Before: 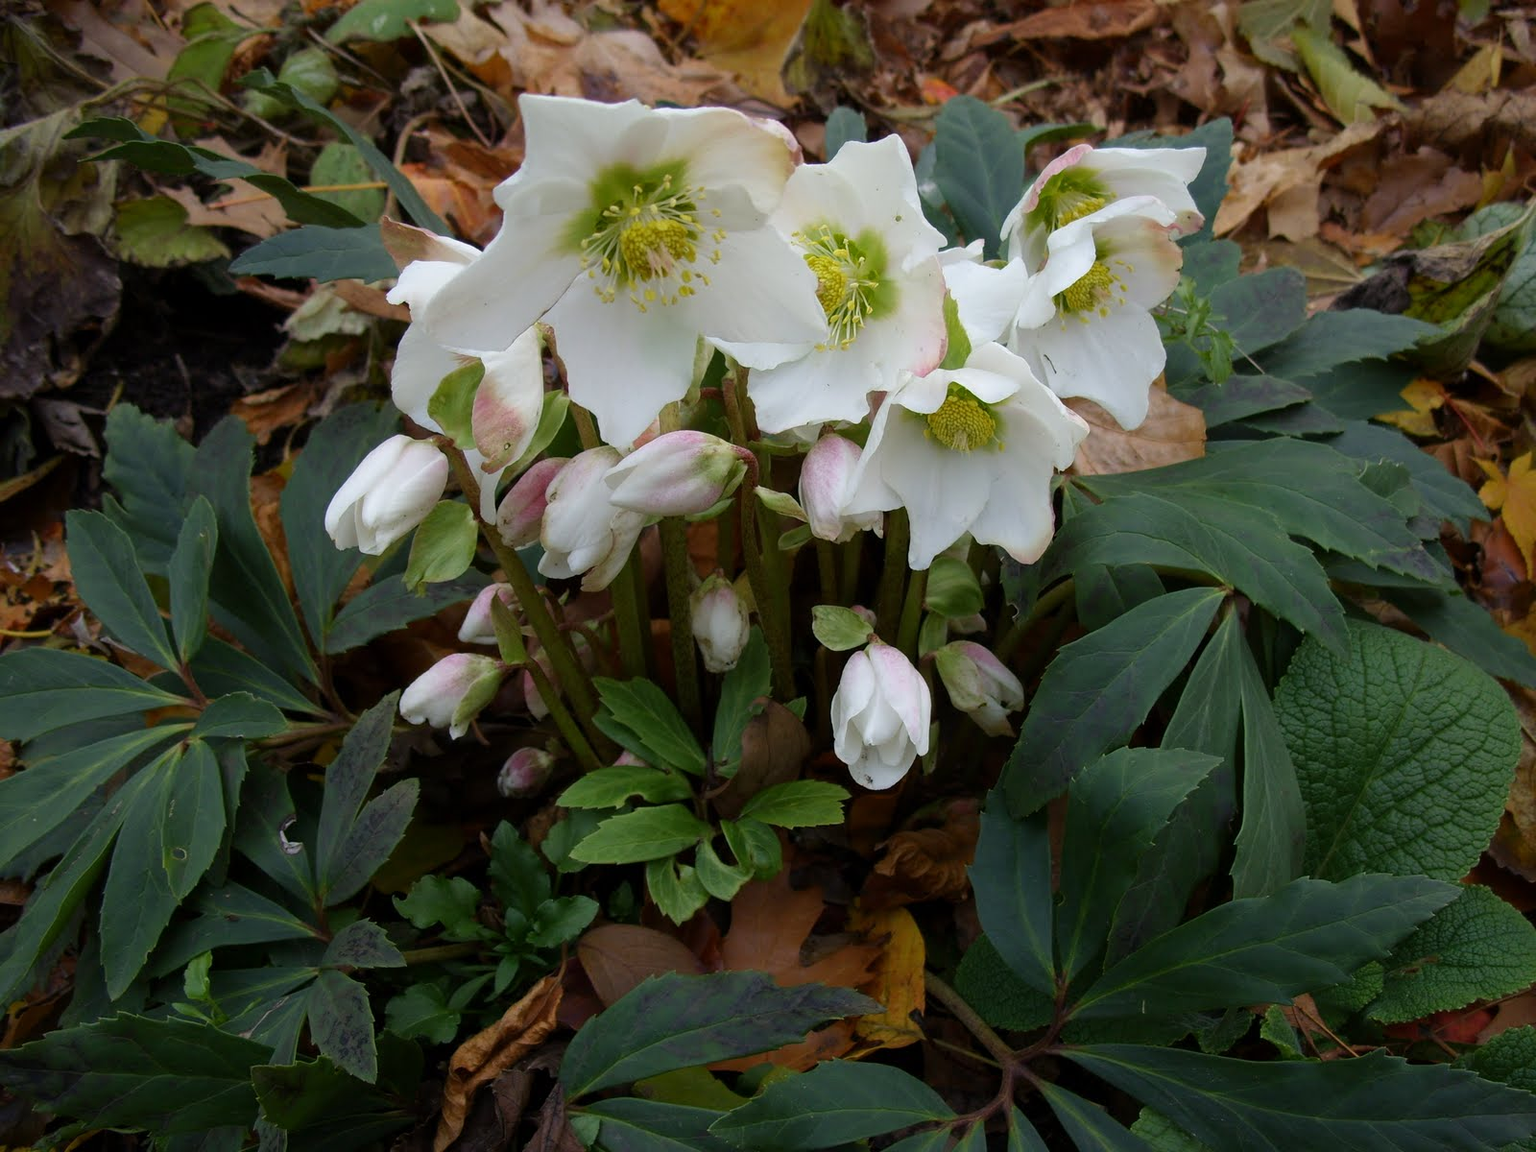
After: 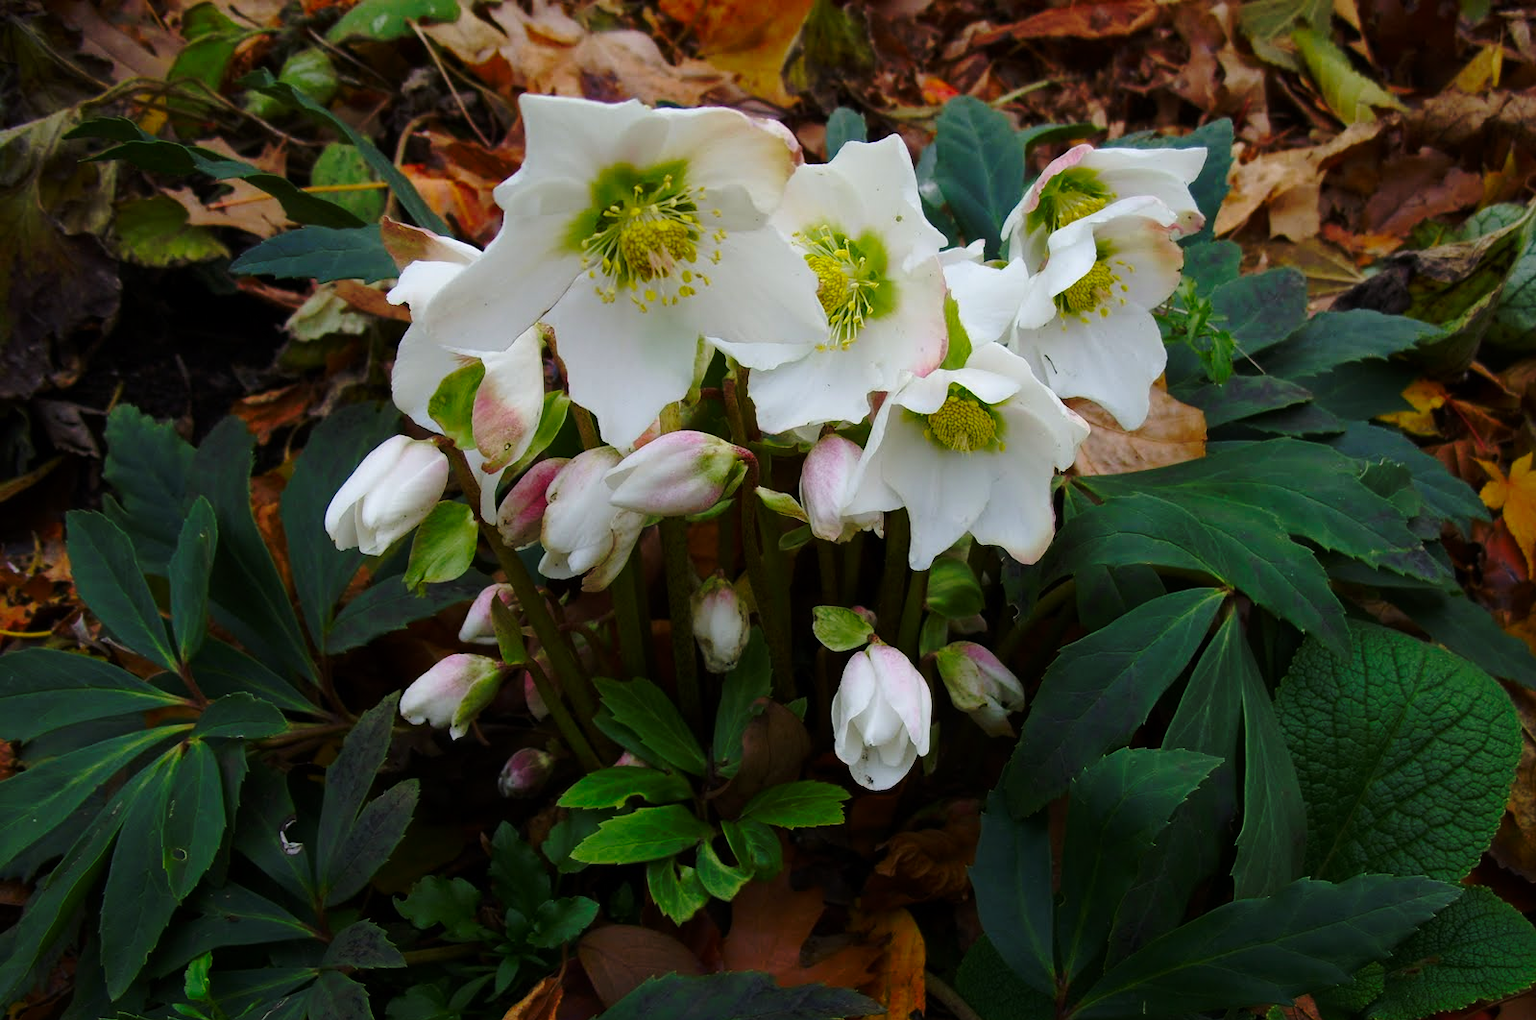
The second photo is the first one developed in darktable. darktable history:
crop and rotate: top 0%, bottom 11.49%
base curve: curves: ch0 [(0, 0) (0.073, 0.04) (0.157, 0.139) (0.492, 0.492) (0.758, 0.758) (1, 1)], preserve colors none
contrast brightness saturation: contrast 0.04, saturation 0.16
